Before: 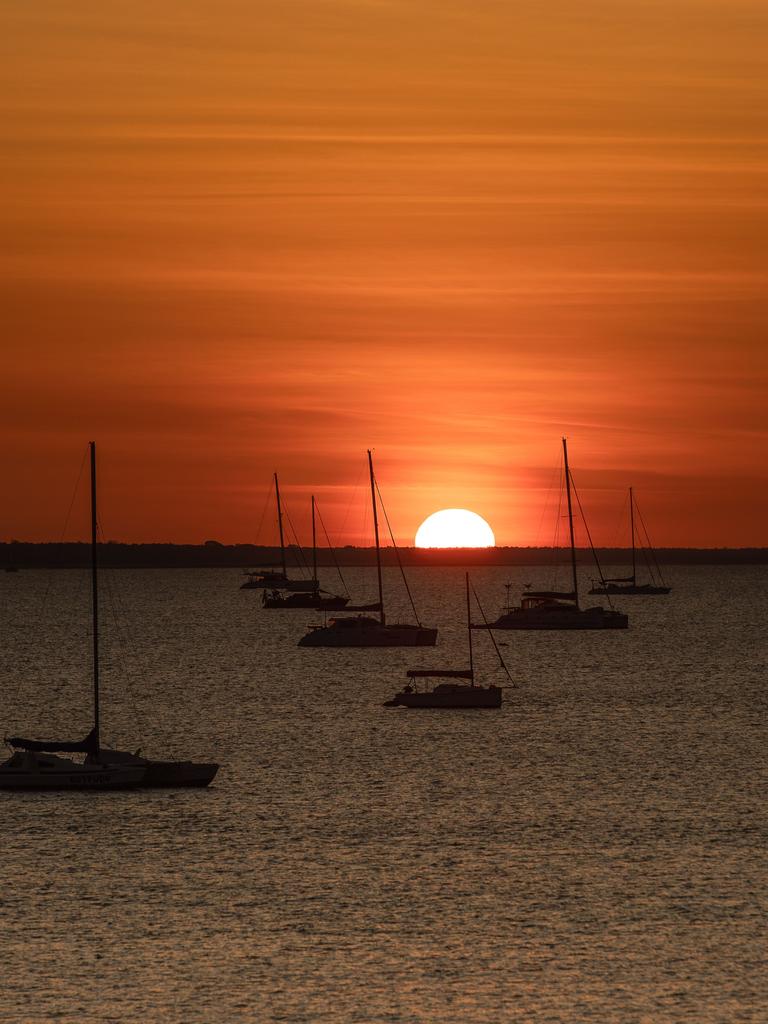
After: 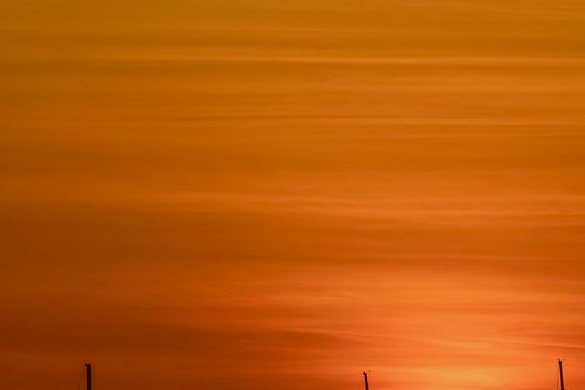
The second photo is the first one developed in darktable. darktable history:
rotate and perspective: automatic cropping off
bloom: size 9%, threshold 100%, strength 7%
crop: left 0.579%, top 7.627%, right 23.167%, bottom 54.275%
color correction: highlights a* -0.482, highlights b* 0.161, shadows a* 4.66, shadows b* 20.72
shadows and highlights: radius 100.41, shadows 50.55, highlights -64.36, highlights color adjustment 49.82%, soften with gaussian
white balance: red 0.954, blue 1.079
